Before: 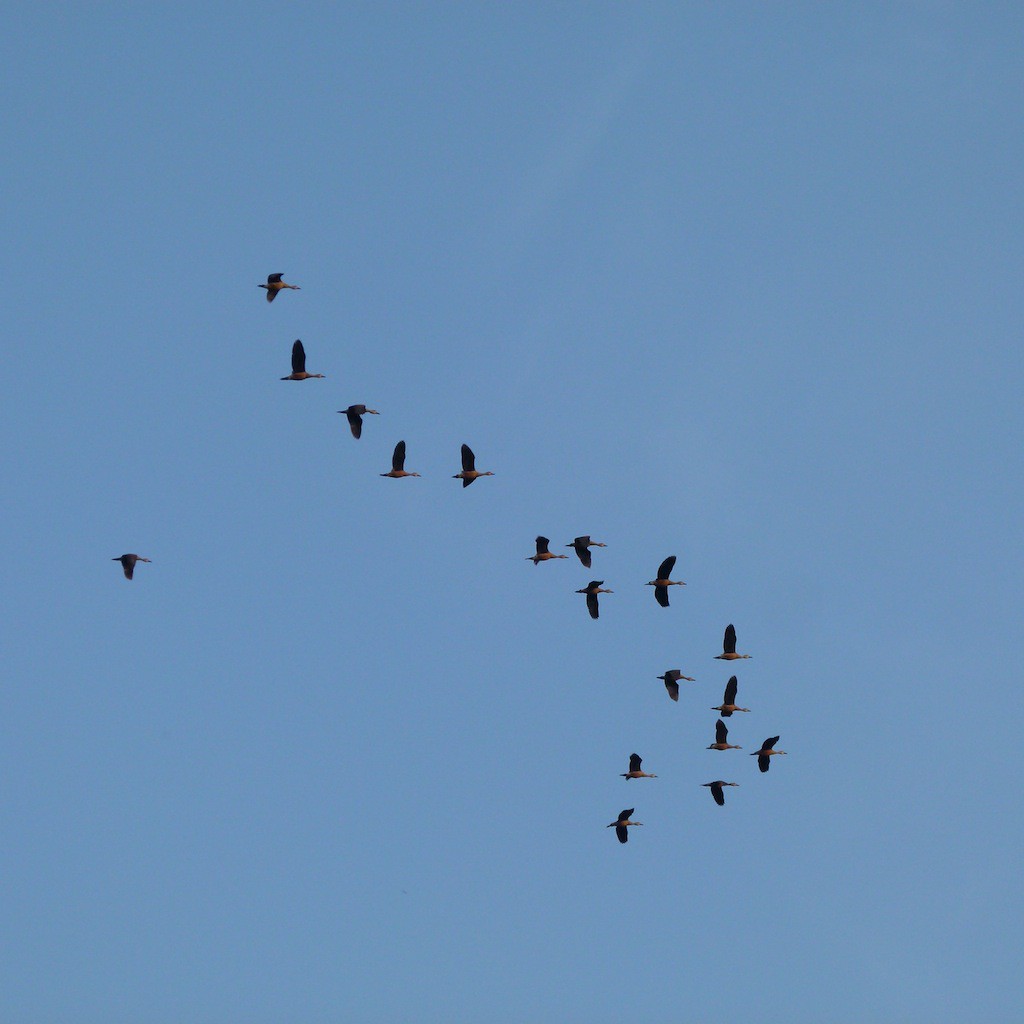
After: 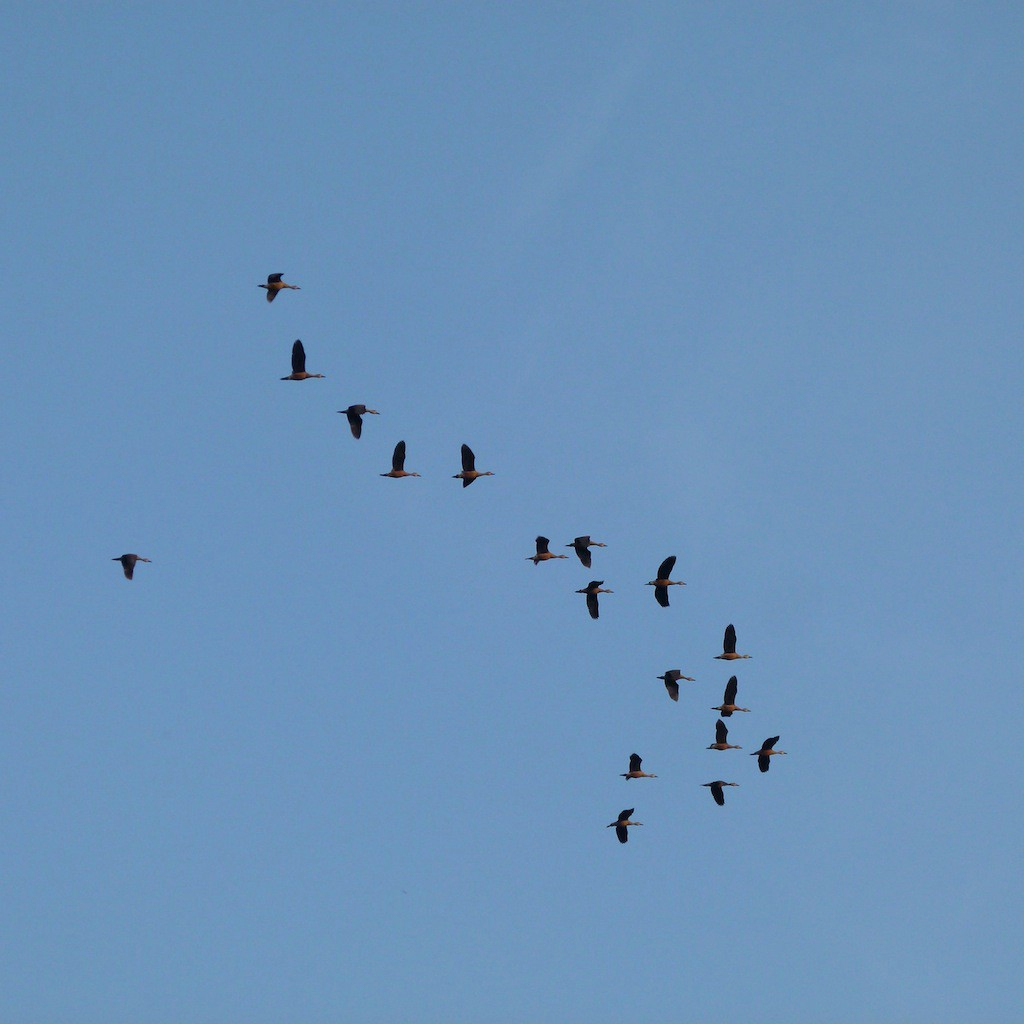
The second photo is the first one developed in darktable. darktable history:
base curve: curves: ch0 [(0, 0) (0.283, 0.295) (1, 1)]
